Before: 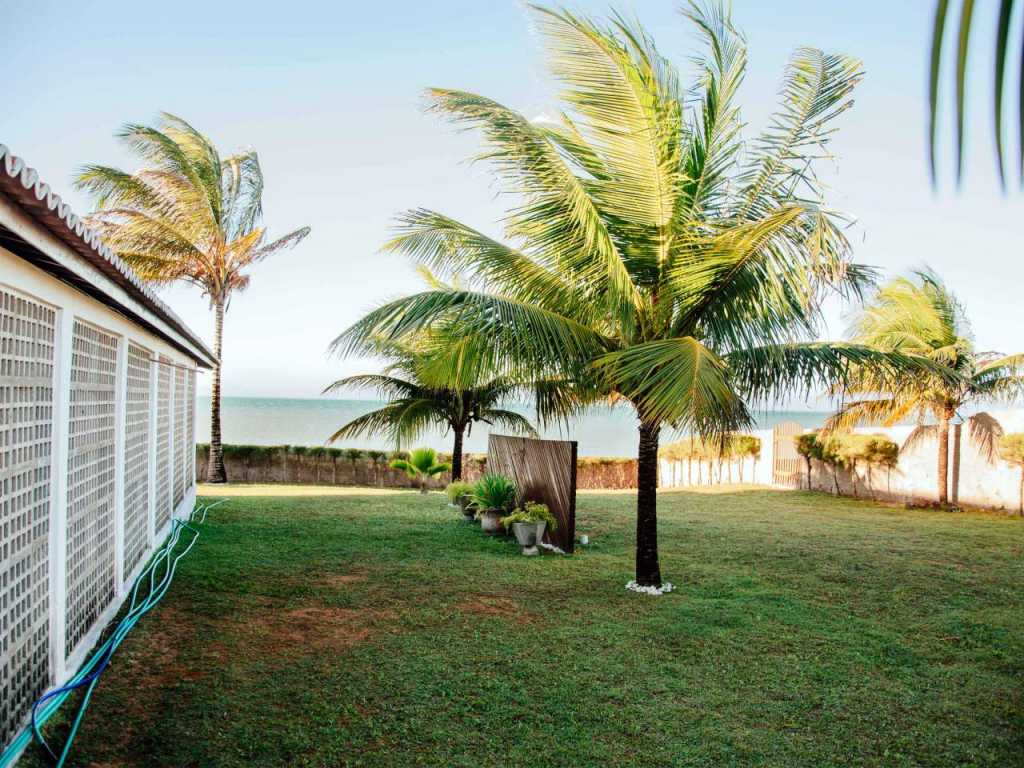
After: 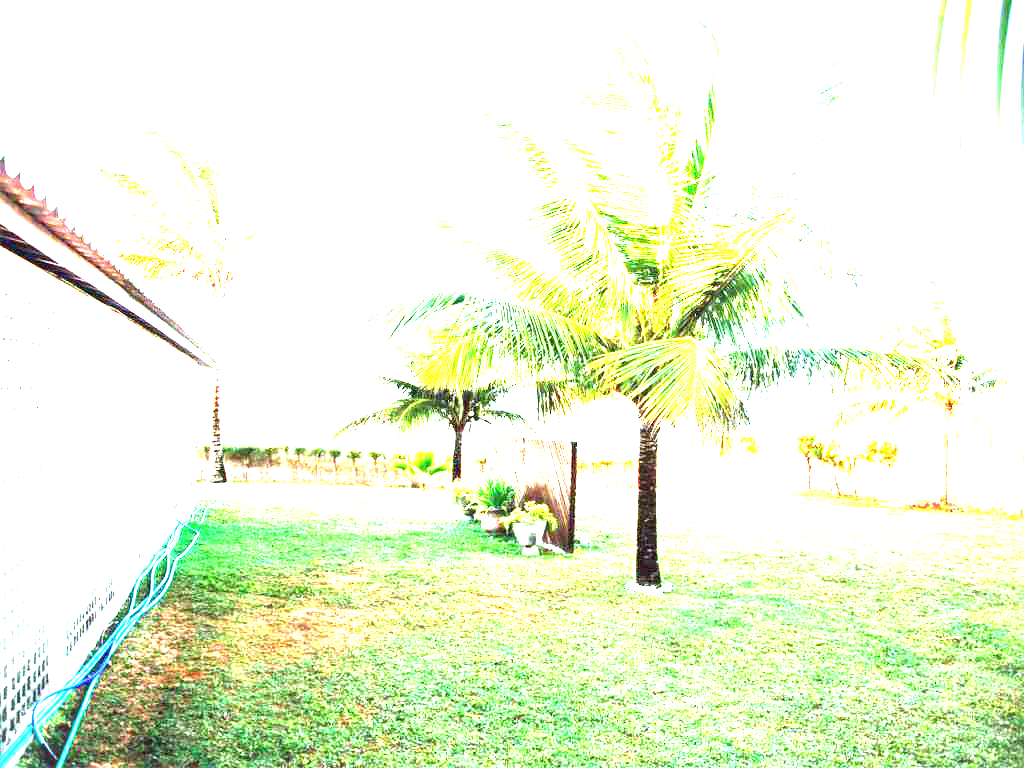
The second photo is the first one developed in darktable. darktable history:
white balance: red 0.925, blue 1.046
exposure: black level correction 0, exposure 4 EV, compensate exposure bias true, compensate highlight preservation false
vignetting: fall-off start 100%, brightness 0.05, saturation 0
